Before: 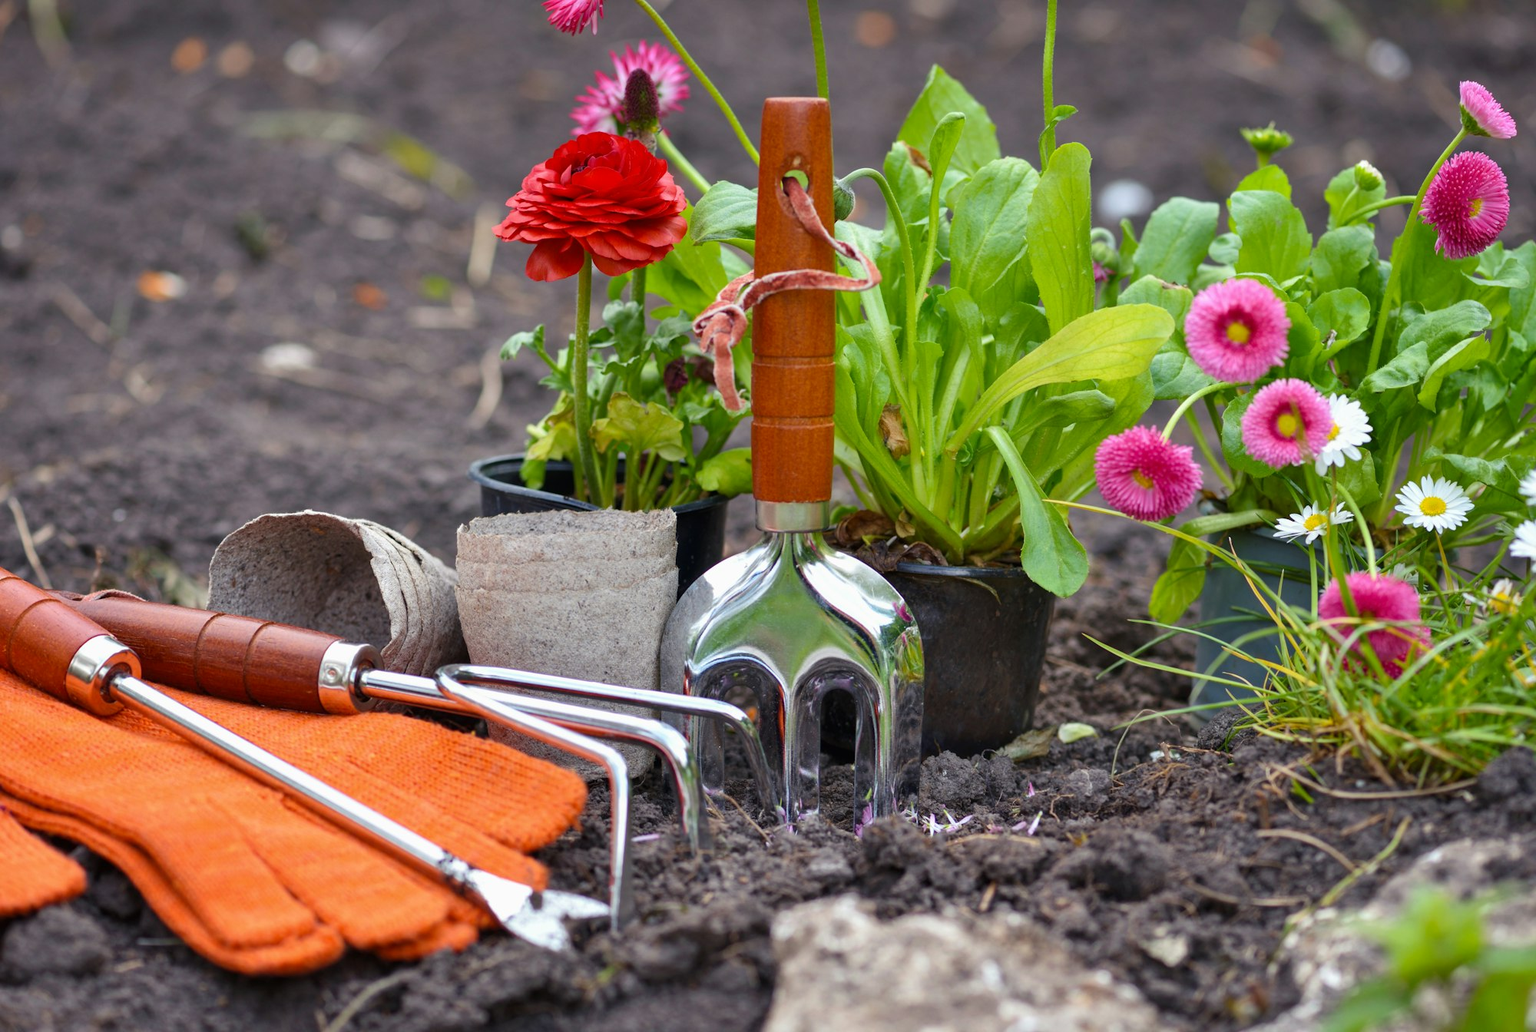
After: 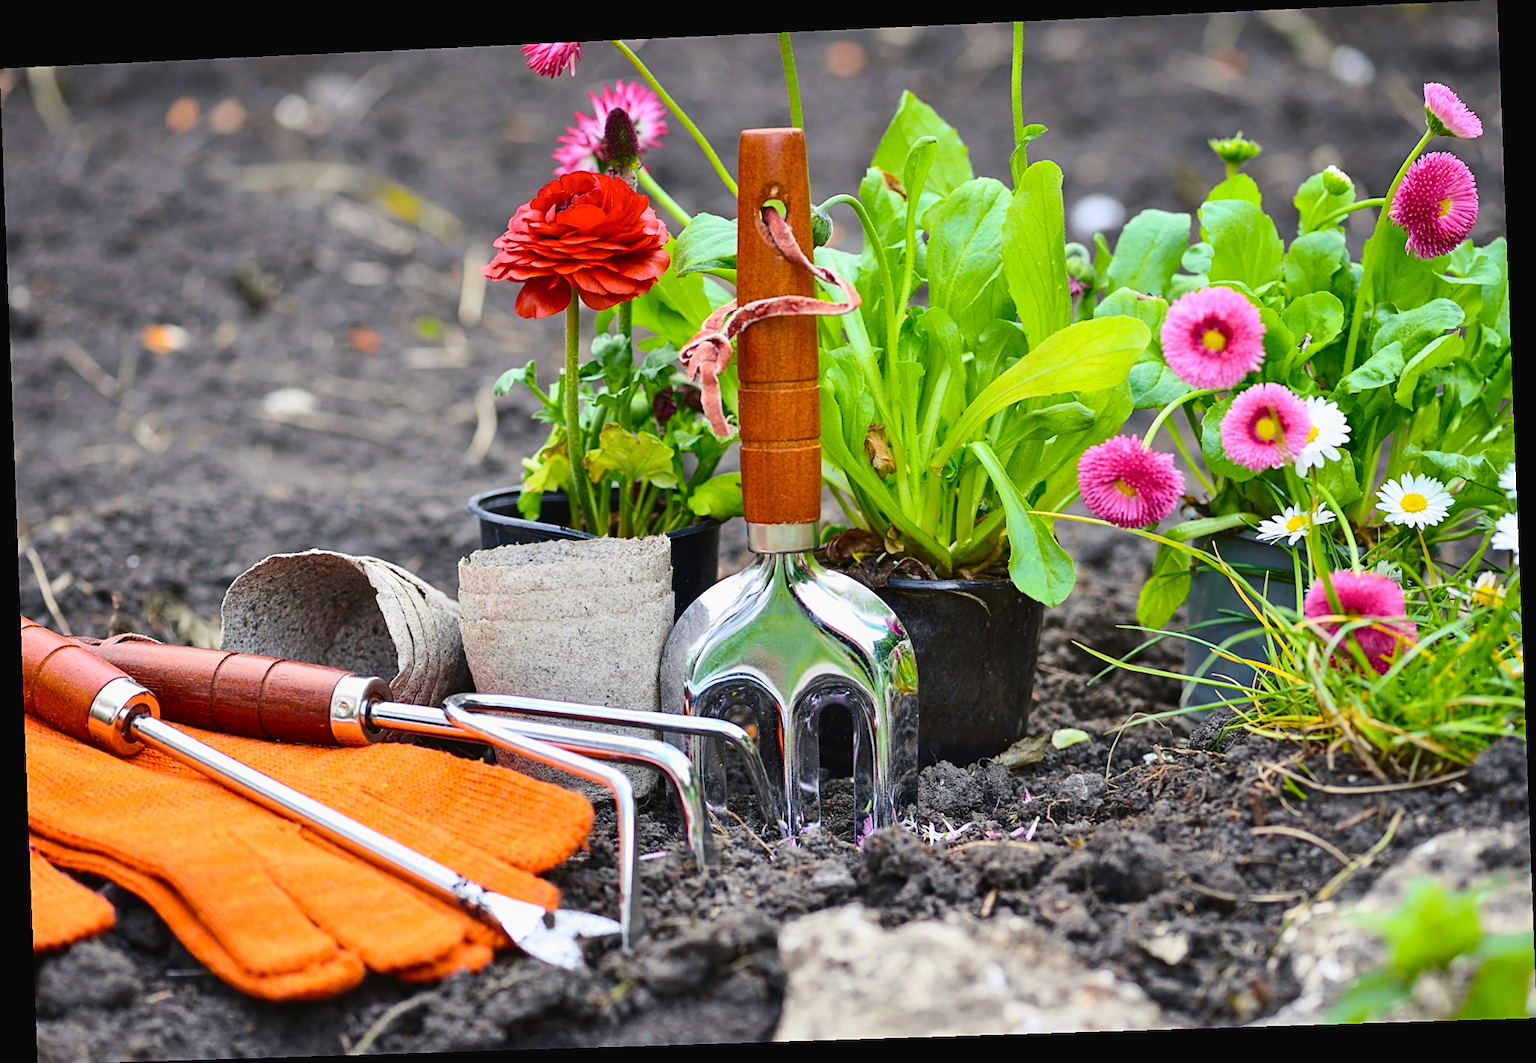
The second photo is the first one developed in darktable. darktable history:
sharpen: on, module defaults
rotate and perspective: rotation -2.22°, lens shift (horizontal) -0.022, automatic cropping off
tone curve: curves: ch0 [(0, 0.023) (0.103, 0.087) (0.277, 0.28) (0.46, 0.554) (0.569, 0.68) (0.735, 0.843) (0.994, 0.984)]; ch1 [(0, 0) (0.324, 0.285) (0.456, 0.438) (0.488, 0.497) (0.512, 0.503) (0.535, 0.535) (0.599, 0.606) (0.715, 0.738) (1, 1)]; ch2 [(0, 0) (0.369, 0.388) (0.449, 0.431) (0.478, 0.471) (0.502, 0.503) (0.55, 0.553) (0.603, 0.602) (0.656, 0.713) (1, 1)], color space Lab, independent channels, preserve colors none
